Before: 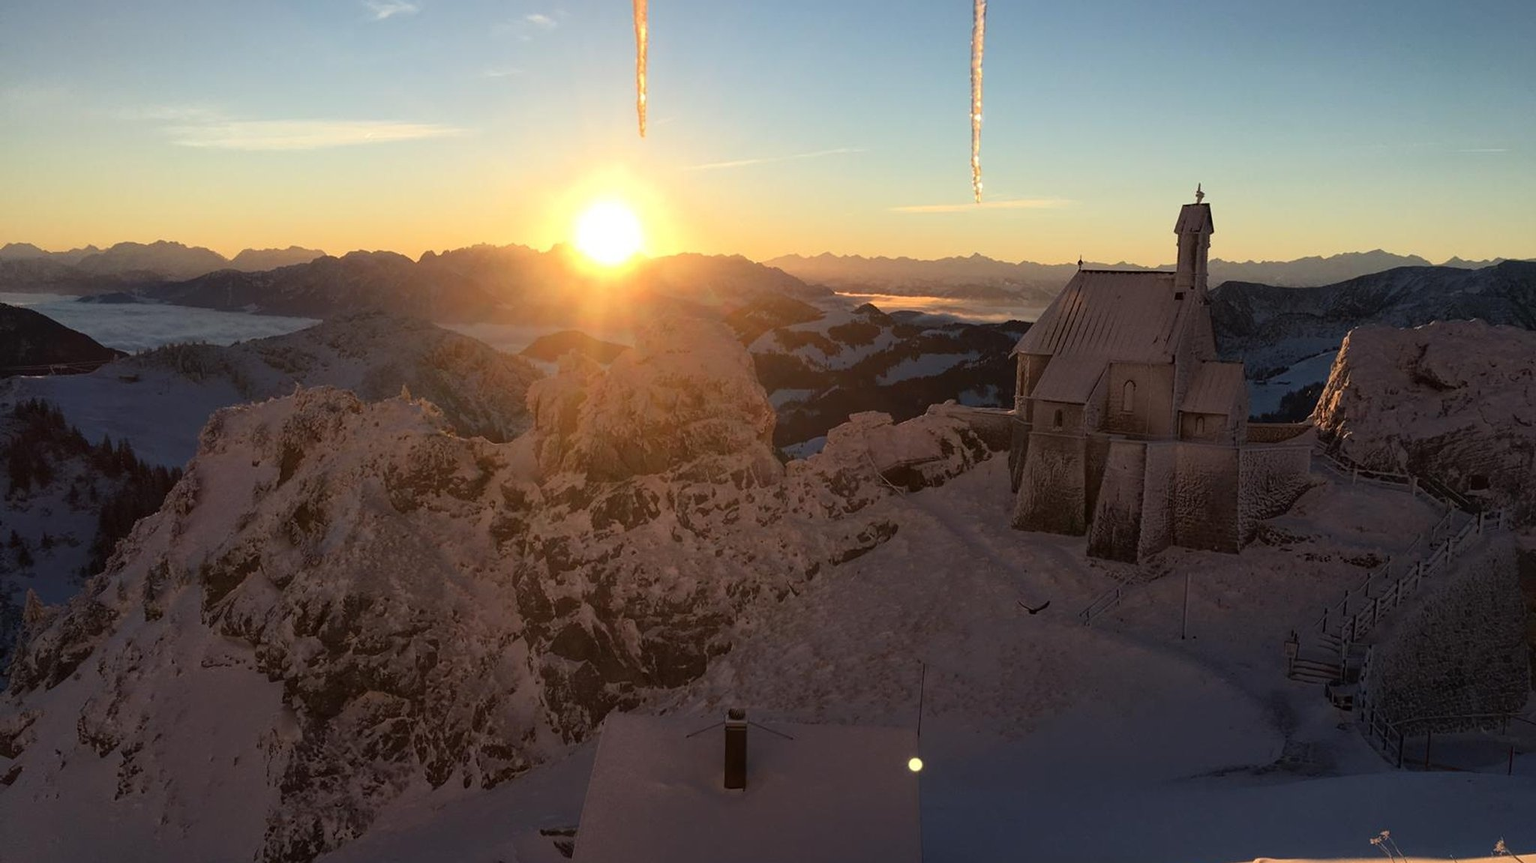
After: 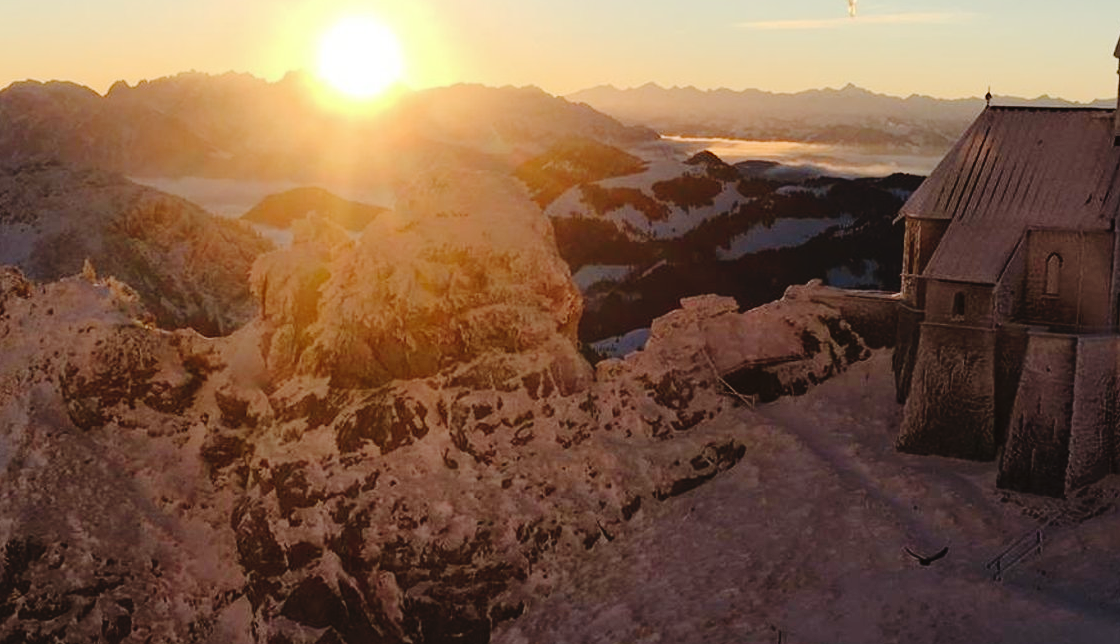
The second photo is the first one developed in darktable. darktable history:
crop and rotate: left 22.087%, top 22.111%, right 23.222%, bottom 21.852%
tone equalizer: on, module defaults
tone curve: curves: ch0 [(0, 0) (0.003, 0.031) (0.011, 0.033) (0.025, 0.038) (0.044, 0.049) (0.069, 0.059) (0.1, 0.071) (0.136, 0.093) (0.177, 0.142) (0.224, 0.204) (0.277, 0.292) (0.335, 0.387) (0.399, 0.484) (0.468, 0.567) (0.543, 0.643) (0.623, 0.712) (0.709, 0.776) (0.801, 0.837) (0.898, 0.903) (1, 1)], preserve colors none
